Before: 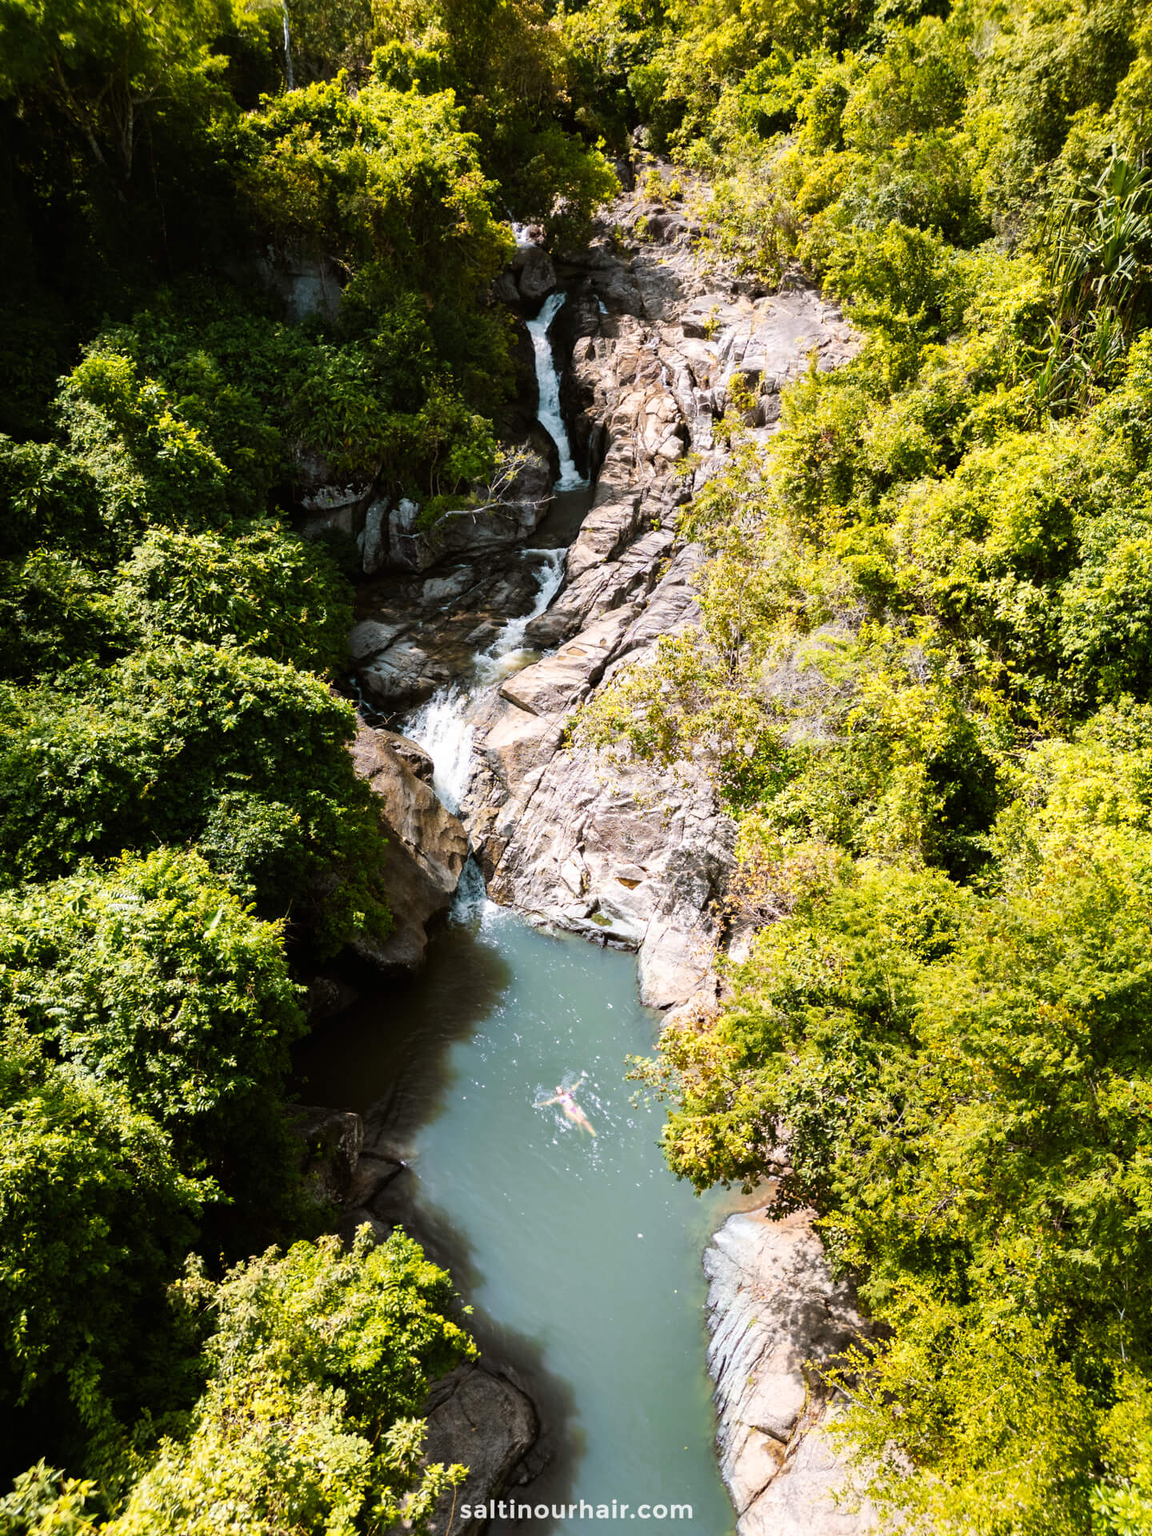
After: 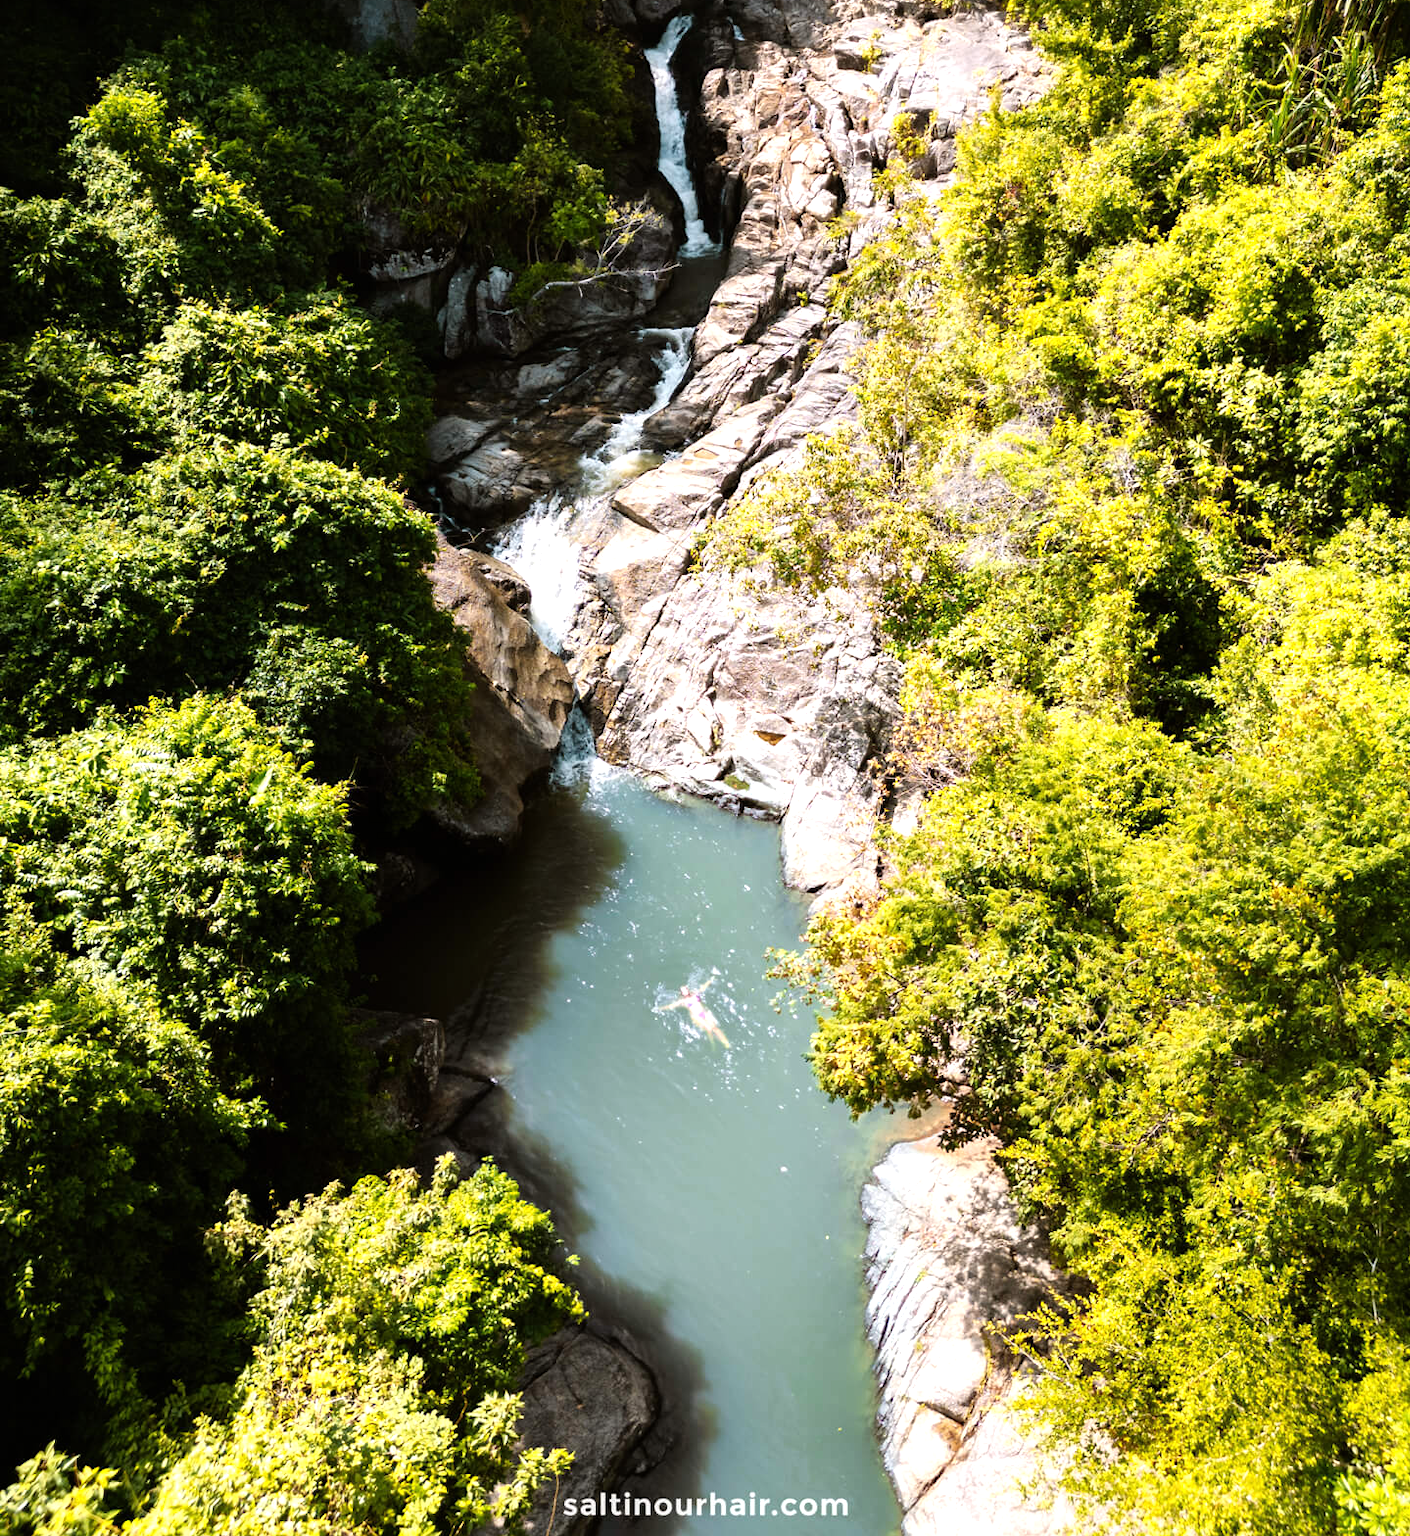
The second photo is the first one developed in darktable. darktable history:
crop and rotate: top 18.317%
tone equalizer: -8 EV -0.411 EV, -7 EV -0.372 EV, -6 EV -0.321 EV, -5 EV -0.203 EV, -3 EV 0.222 EV, -2 EV 0.311 EV, -1 EV 0.381 EV, +0 EV 0.402 EV
